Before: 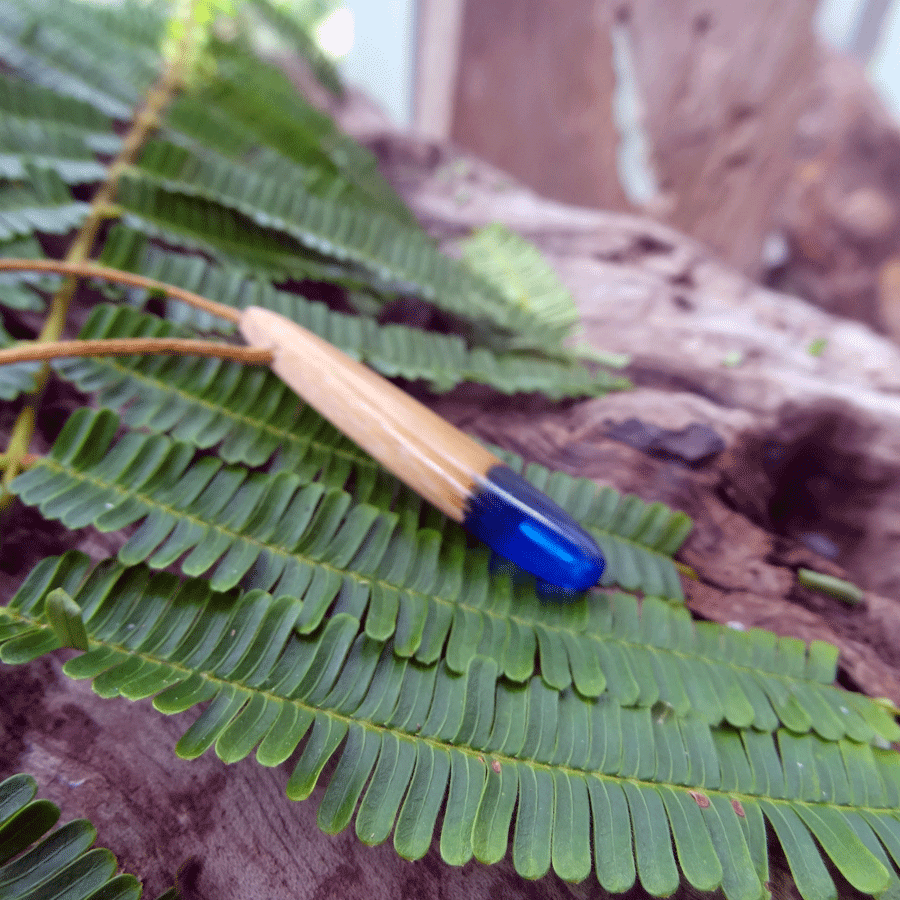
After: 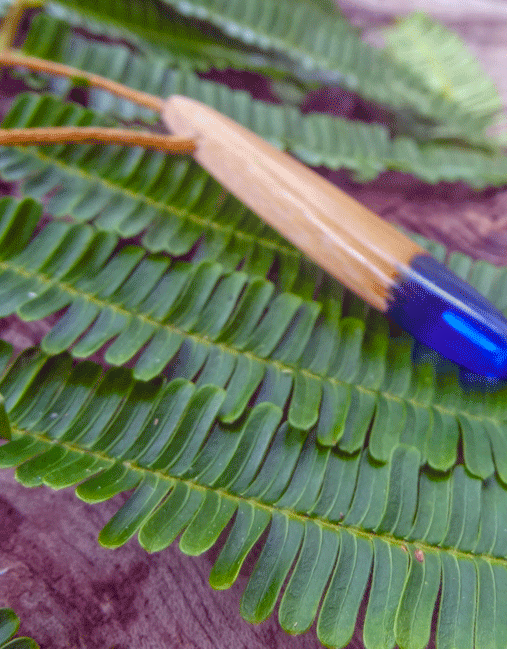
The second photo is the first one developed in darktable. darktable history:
color balance rgb: perceptual saturation grading › global saturation 20.966%, perceptual saturation grading › highlights -19.817%, perceptual saturation grading › shadows 29.268%, global vibrance 14.442%
local contrast: highlights 71%, shadows 17%, midtone range 0.196
crop: left 8.645%, top 23.489%, right 34.914%, bottom 4.318%
